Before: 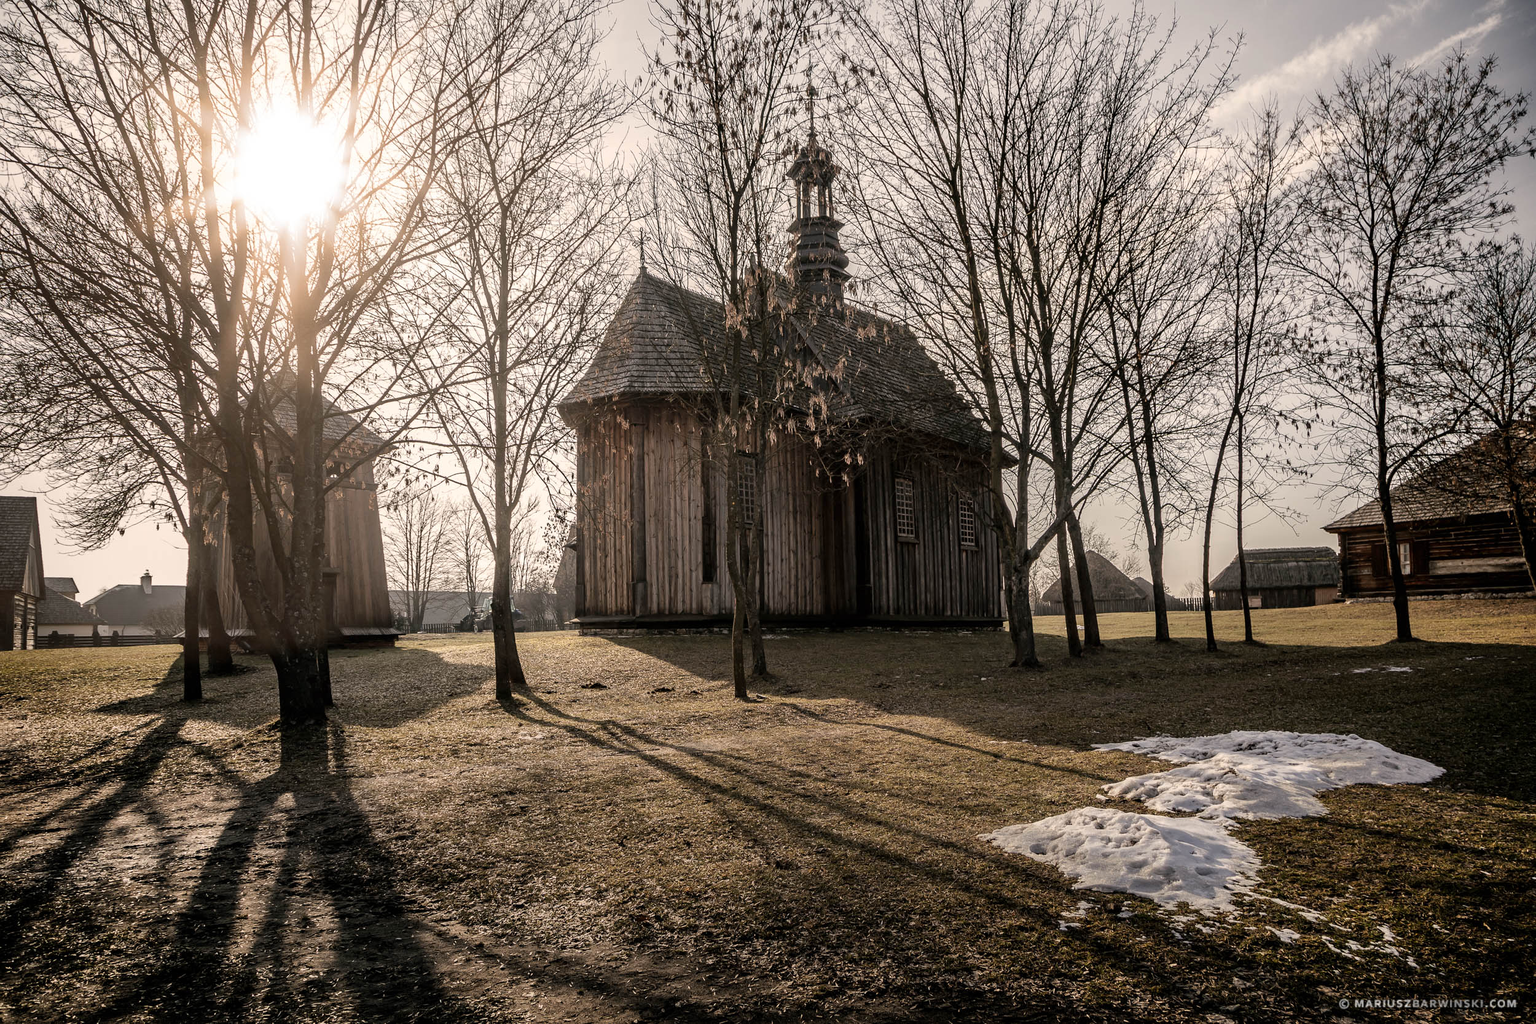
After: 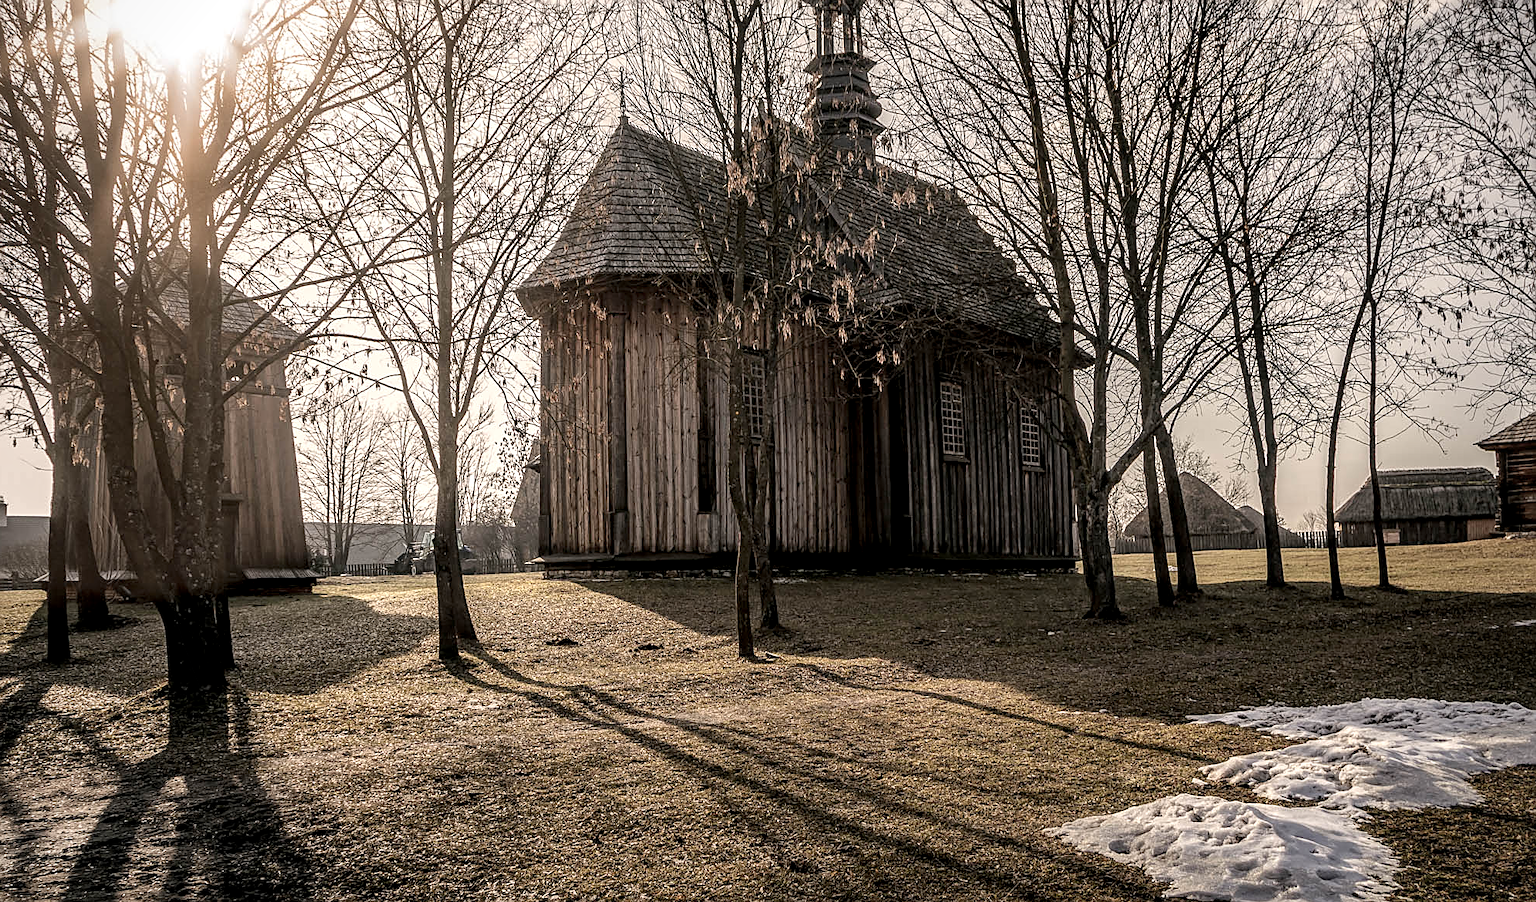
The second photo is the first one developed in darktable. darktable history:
local contrast: detail 142%
sharpen: on, module defaults
crop: left 9.547%, top 17.082%, right 10.771%, bottom 12.333%
vignetting: fall-off radius 61.08%, brightness -0.405, saturation -0.293, unbound false
